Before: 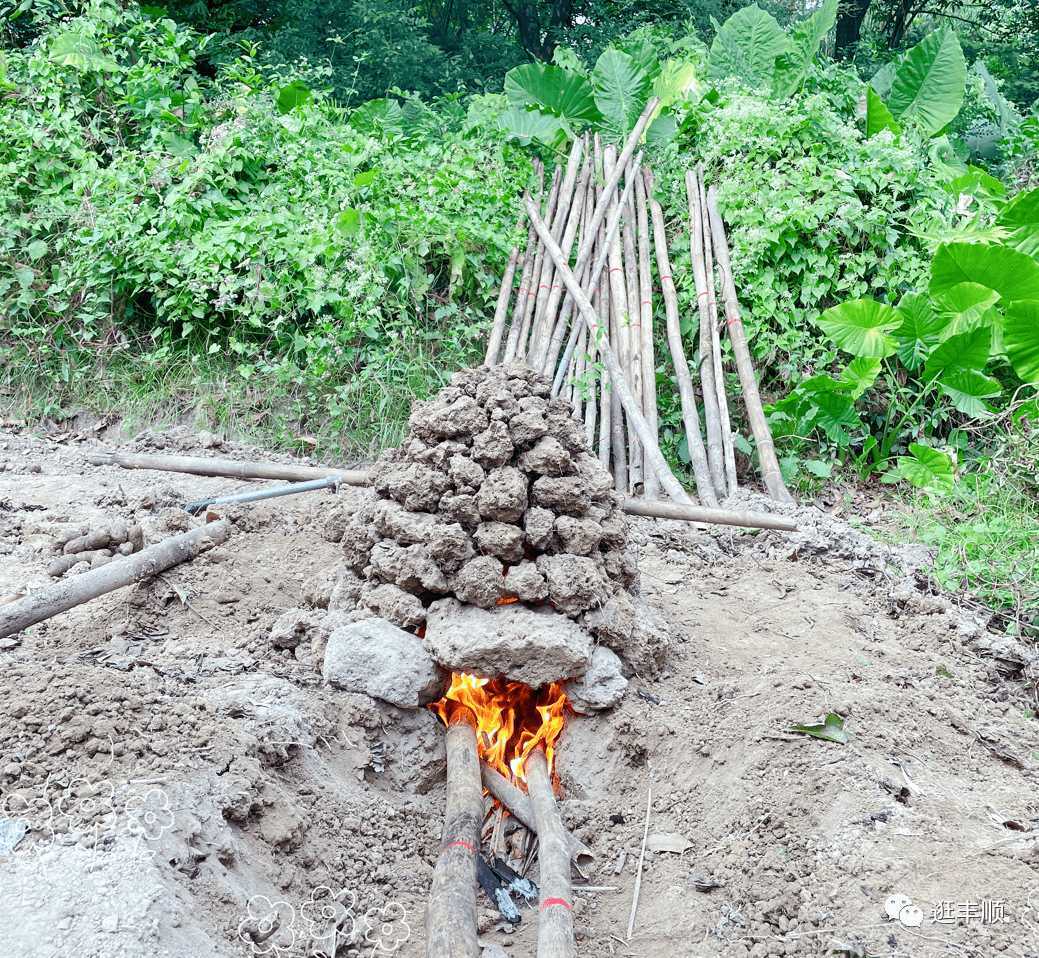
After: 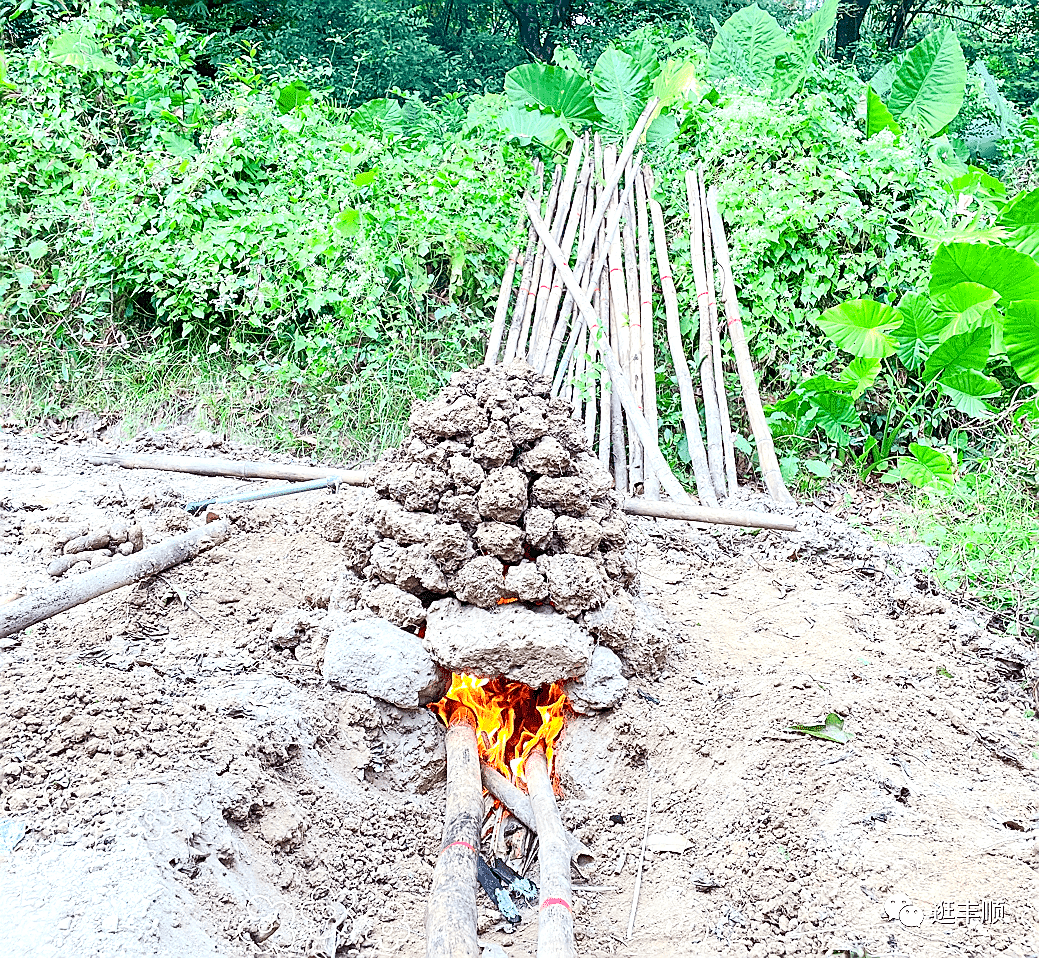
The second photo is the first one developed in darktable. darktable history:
sharpen: radius 1.376, amount 1.263, threshold 0.783
contrast brightness saturation: contrast 0.198, brightness 0.145, saturation 0.148
exposure: black level correction 0.001, exposure 0.498 EV, compensate exposure bias true, compensate highlight preservation false
color zones: curves: ch0 [(0, 0.5) (0.143, 0.5) (0.286, 0.5) (0.429, 0.5) (0.62, 0.489) (0.714, 0.445) (0.844, 0.496) (1, 0.5)]; ch1 [(0, 0.5) (0.143, 0.5) (0.286, 0.5) (0.429, 0.5) (0.571, 0.5) (0.714, 0.523) (0.857, 0.5) (1, 0.5)]
